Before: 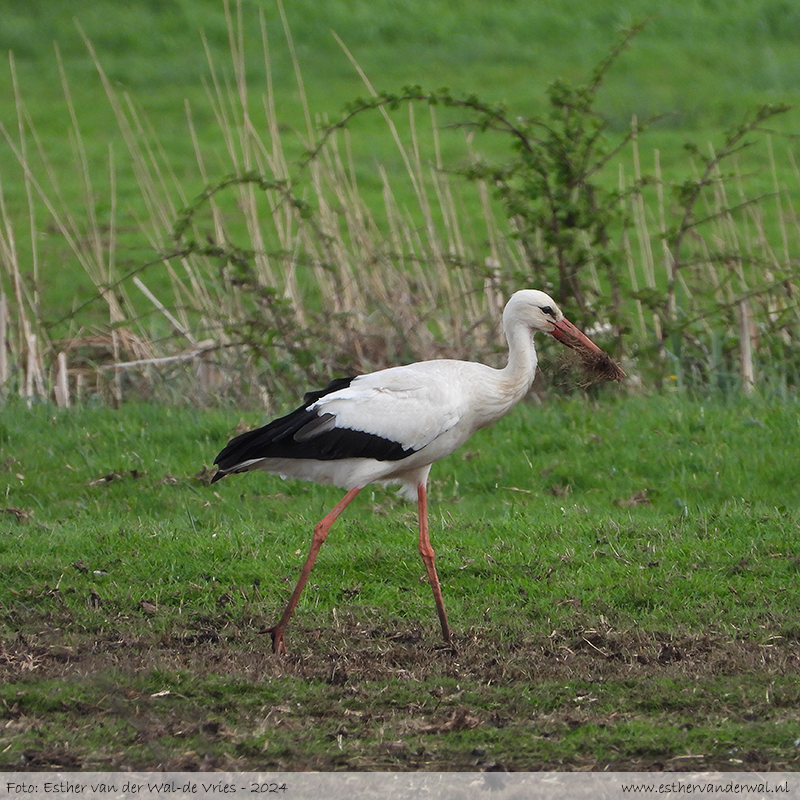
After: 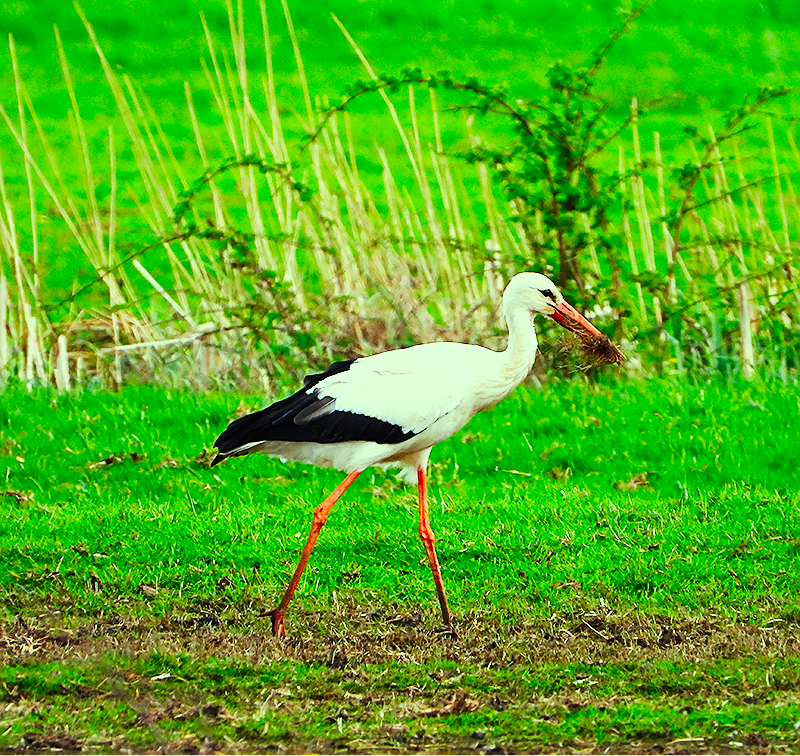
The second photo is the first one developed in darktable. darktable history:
crop and rotate: top 2.211%, bottom 3.234%
base curve: curves: ch0 [(0, 0) (0.007, 0.004) (0.027, 0.03) (0.046, 0.07) (0.207, 0.54) (0.442, 0.872) (0.673, 0.972) (1, 1)], preserve colors none
color correction: highlights a* -10.91, highlights b* 9.95, saturation 1.71
sharpen: on, module defaults
